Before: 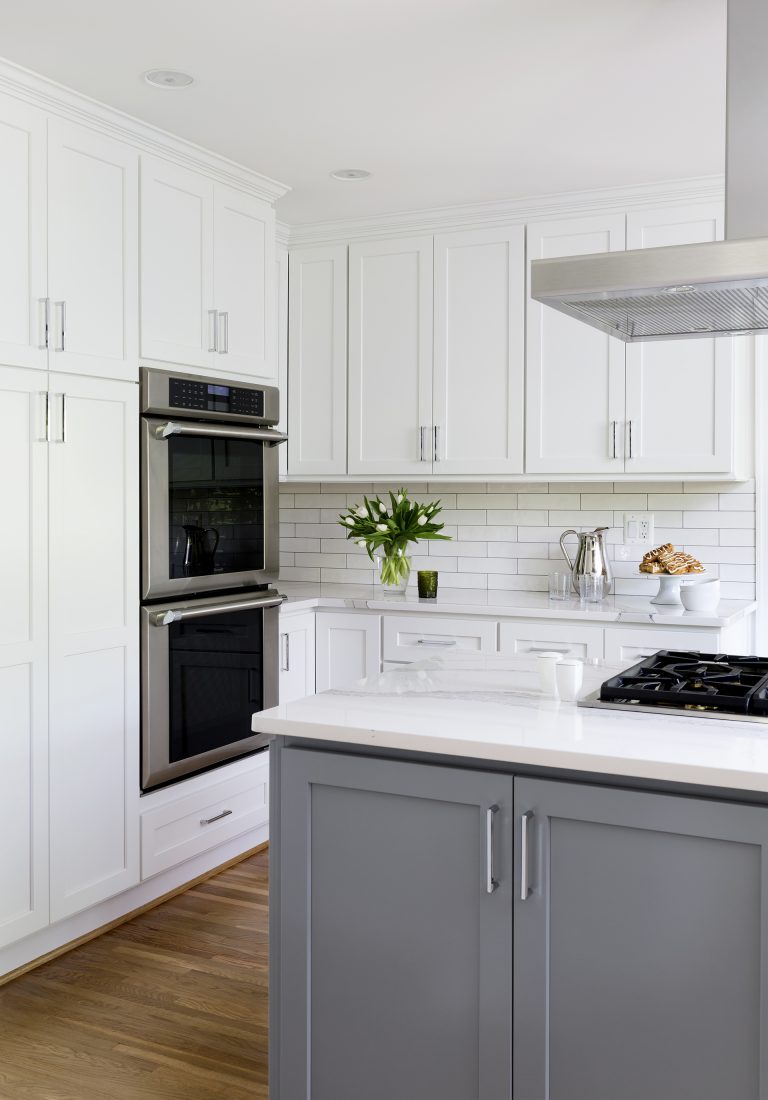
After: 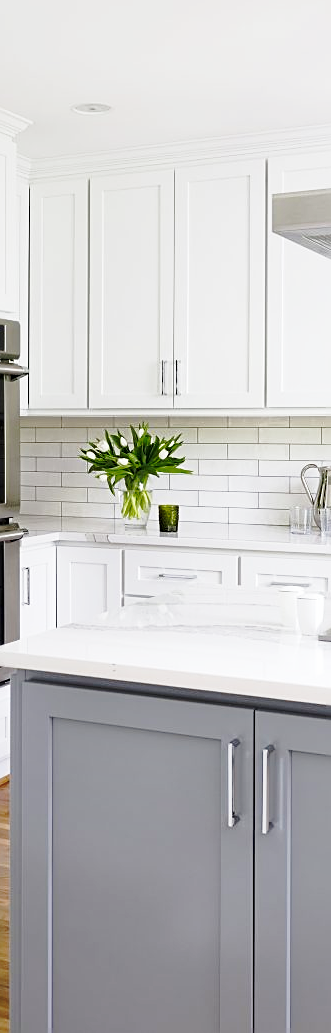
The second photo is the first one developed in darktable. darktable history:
base curve: curves: ch0 [(0, 0) (0.032, 0.037) (0.105, 0.228) (0.435, 0.76) (0.856, 0.983) (1, 1)], preserve colors none
shadows and highlights: on, module defaults
sharpen: on, module defaults
crop: left 33.728%, top 6.029%, right 23.085%
